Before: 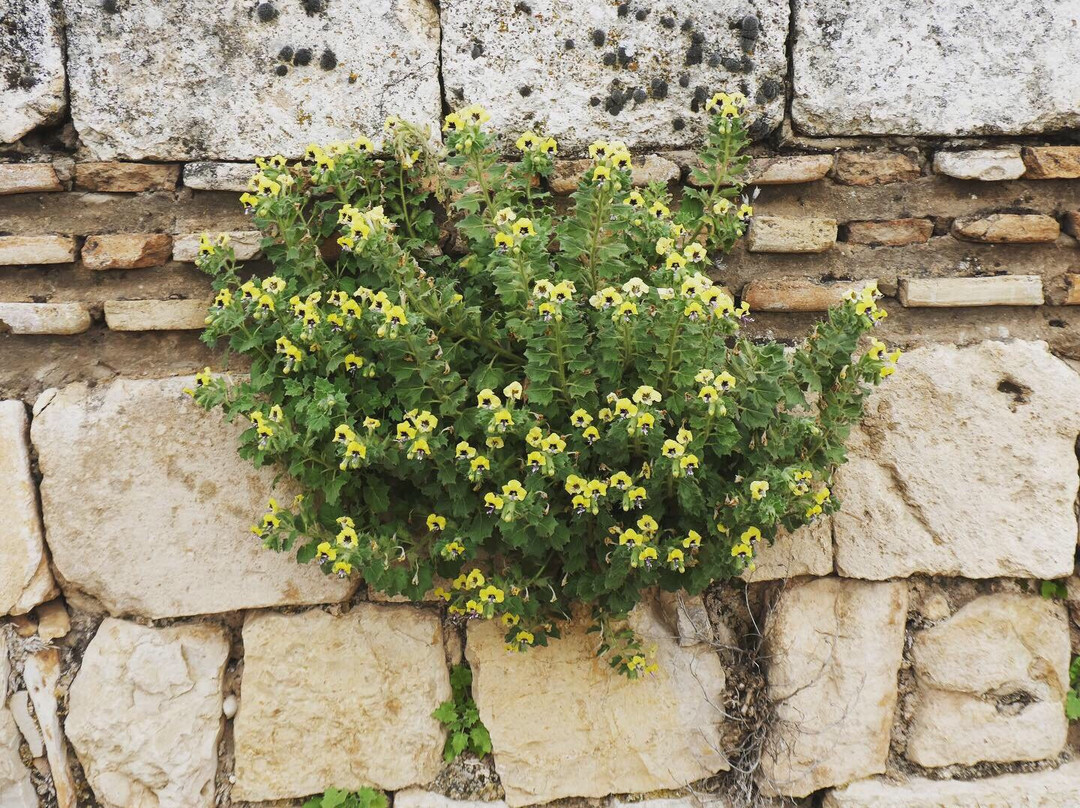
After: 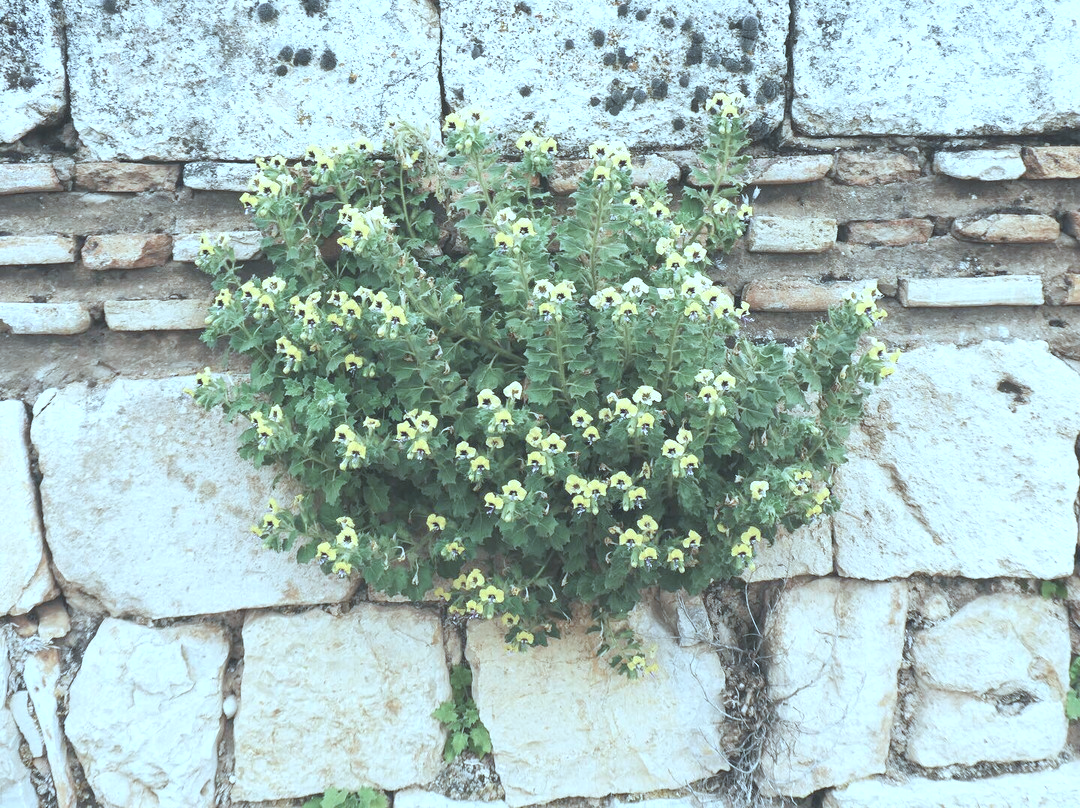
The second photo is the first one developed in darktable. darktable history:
contrast brightness saturation: contrast -0.26, saturation -0.43
exposure: black level correction 0, exposure 1.1 EV, compensate exposure bias true, compensate highlight preservation false
color correction: highlights a* -10.69, highlights b* -19.19
